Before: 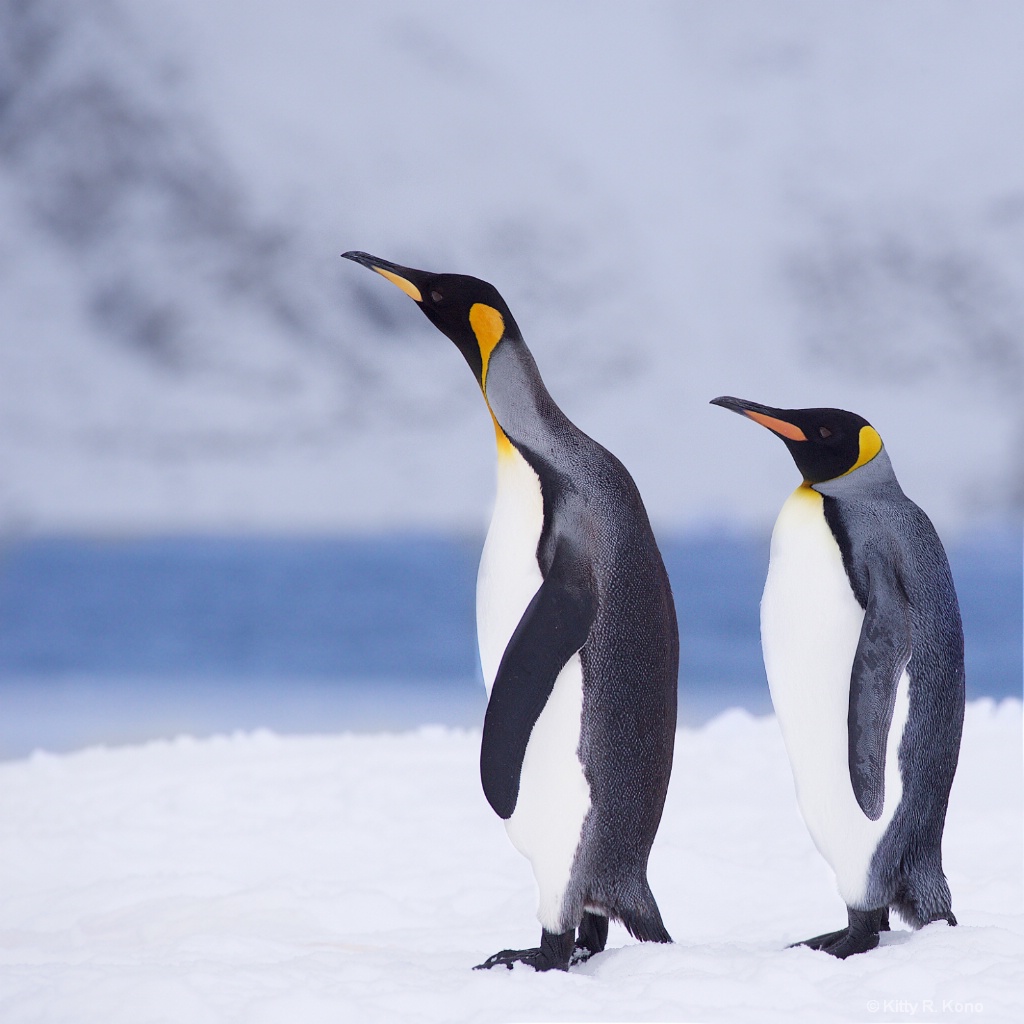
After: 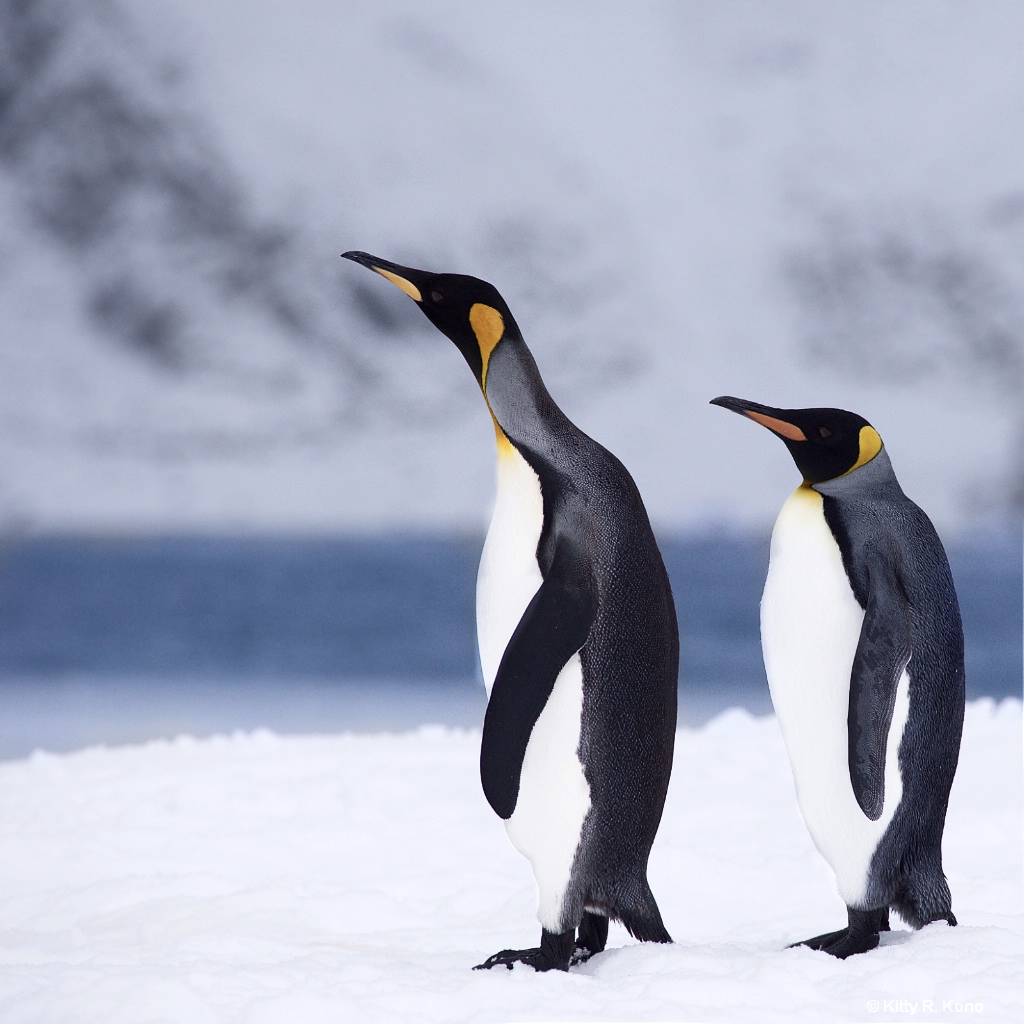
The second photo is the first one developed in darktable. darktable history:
color balance rgb: perceptual saturation grading › global saturation 0.705%, perceptual saturation grading › highlights -19.746%, perceptual saturation grading › shadows 20.113%, perceptual brilliance grading › highlights 4.095%, perceptual brilliance grading › mid-tones -18.531%, perceptual brilliance grading › shadows -42.053%
